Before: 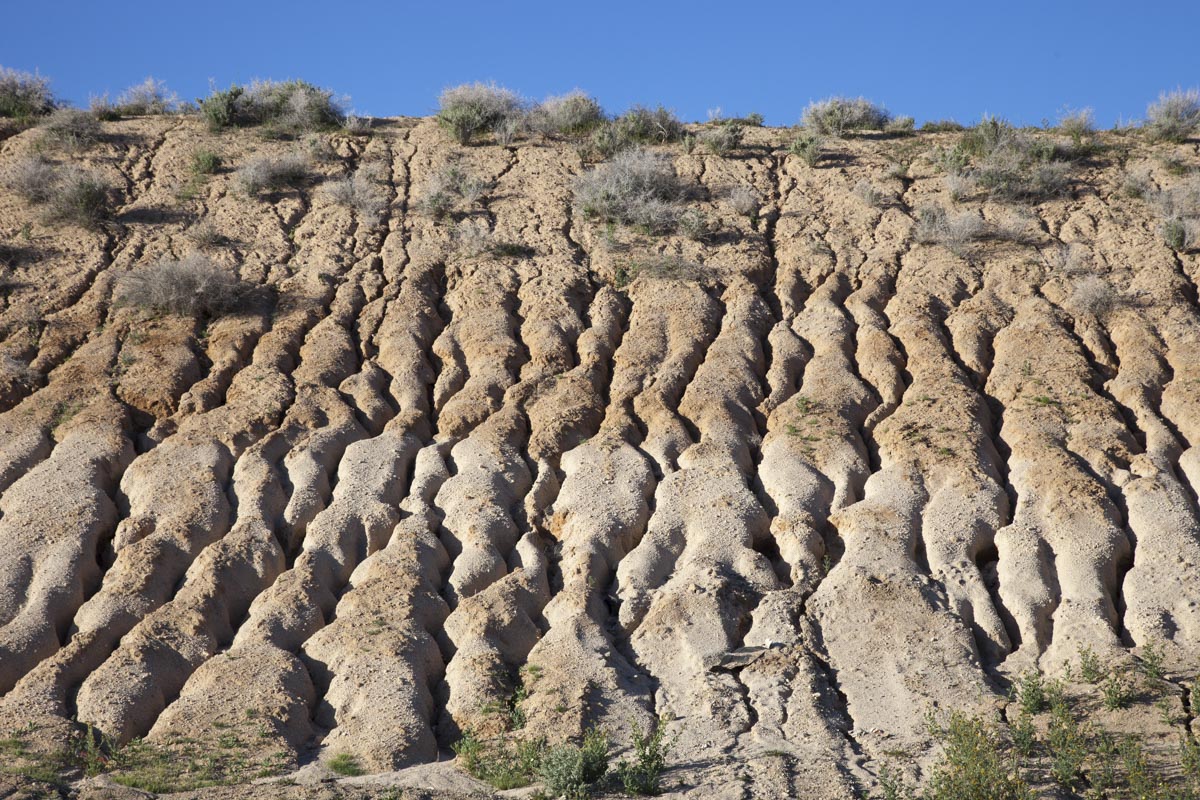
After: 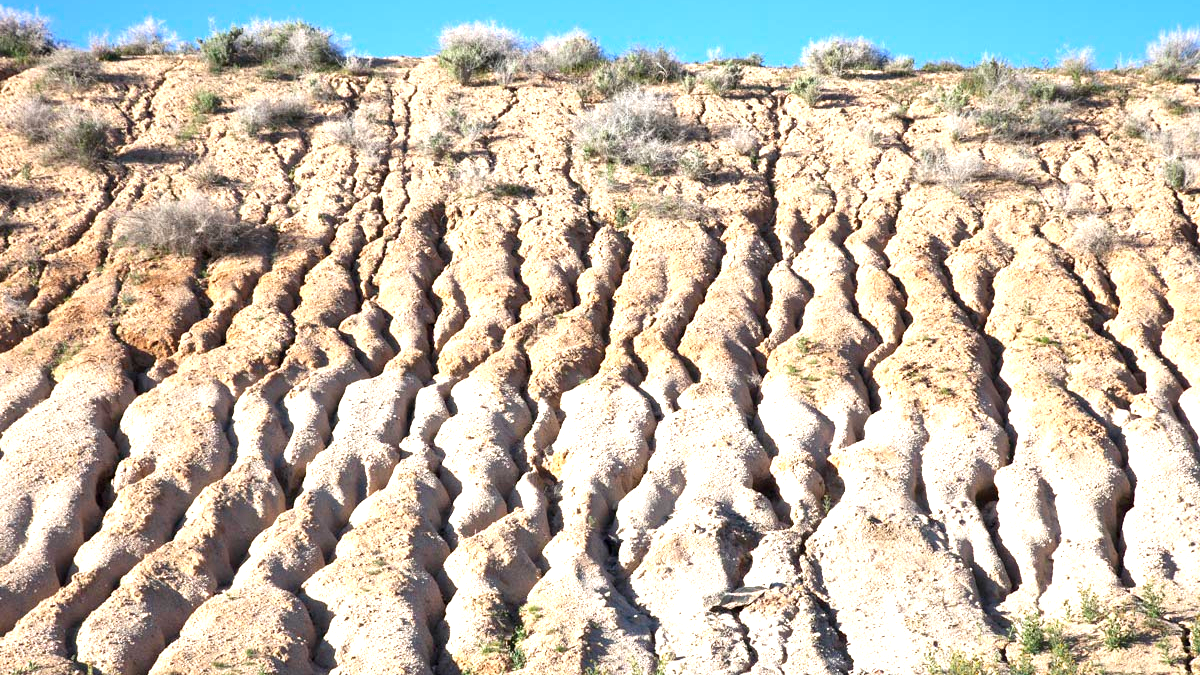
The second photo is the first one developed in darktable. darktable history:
exposure: black level correction 0, exposure 1.293 EV, compensate exposure bias true, compensate highlight preservation false
crop: top 7.612%, bottom 7.991%
